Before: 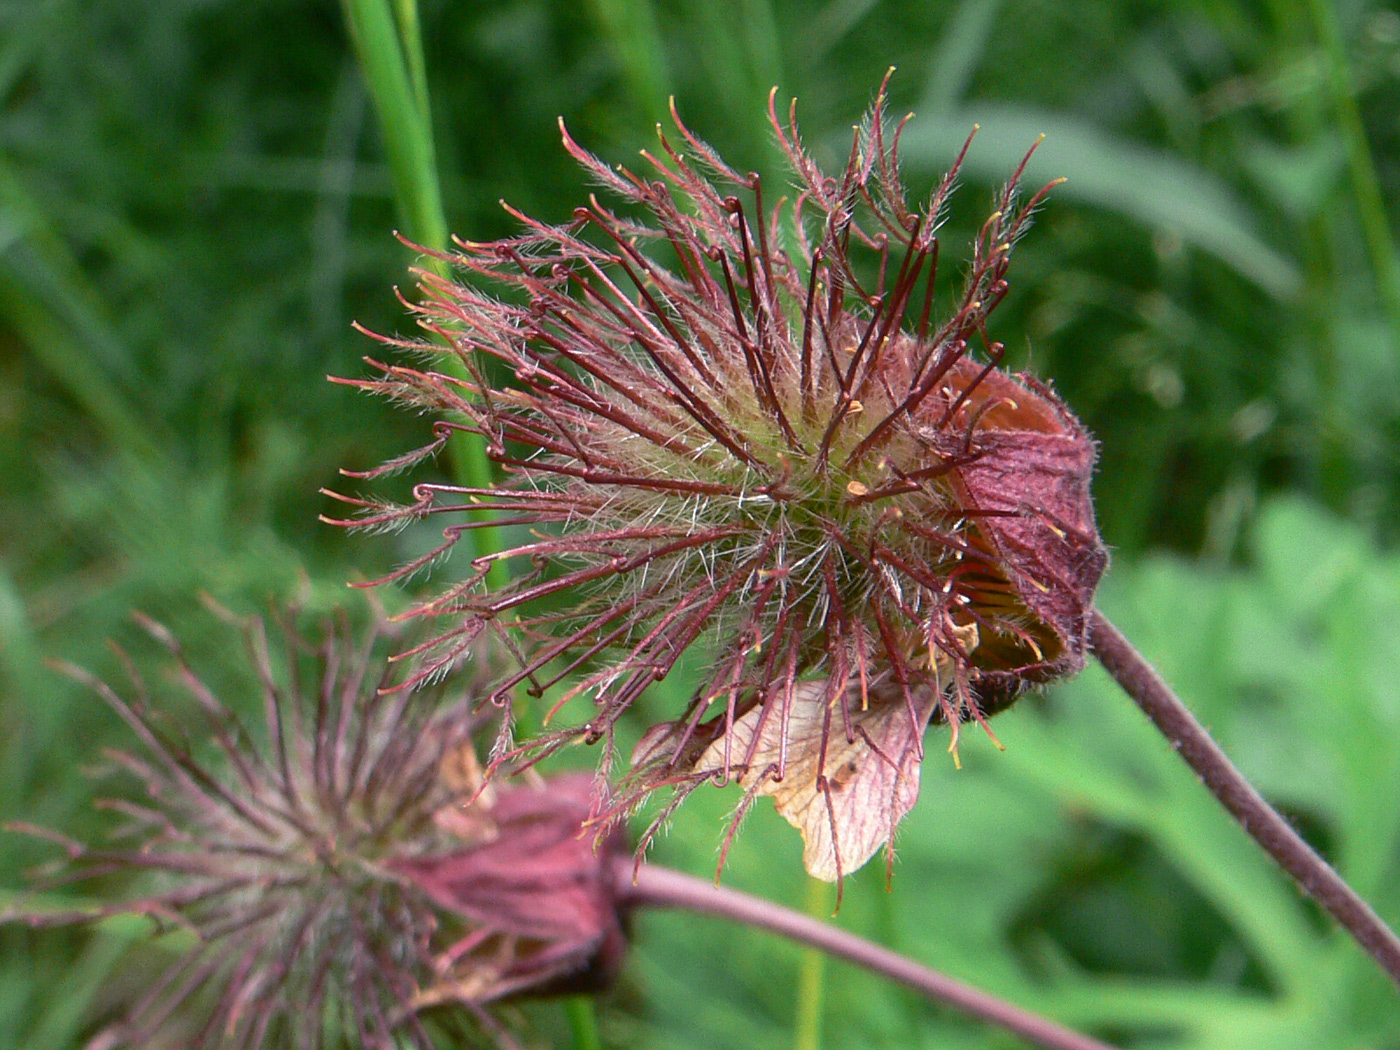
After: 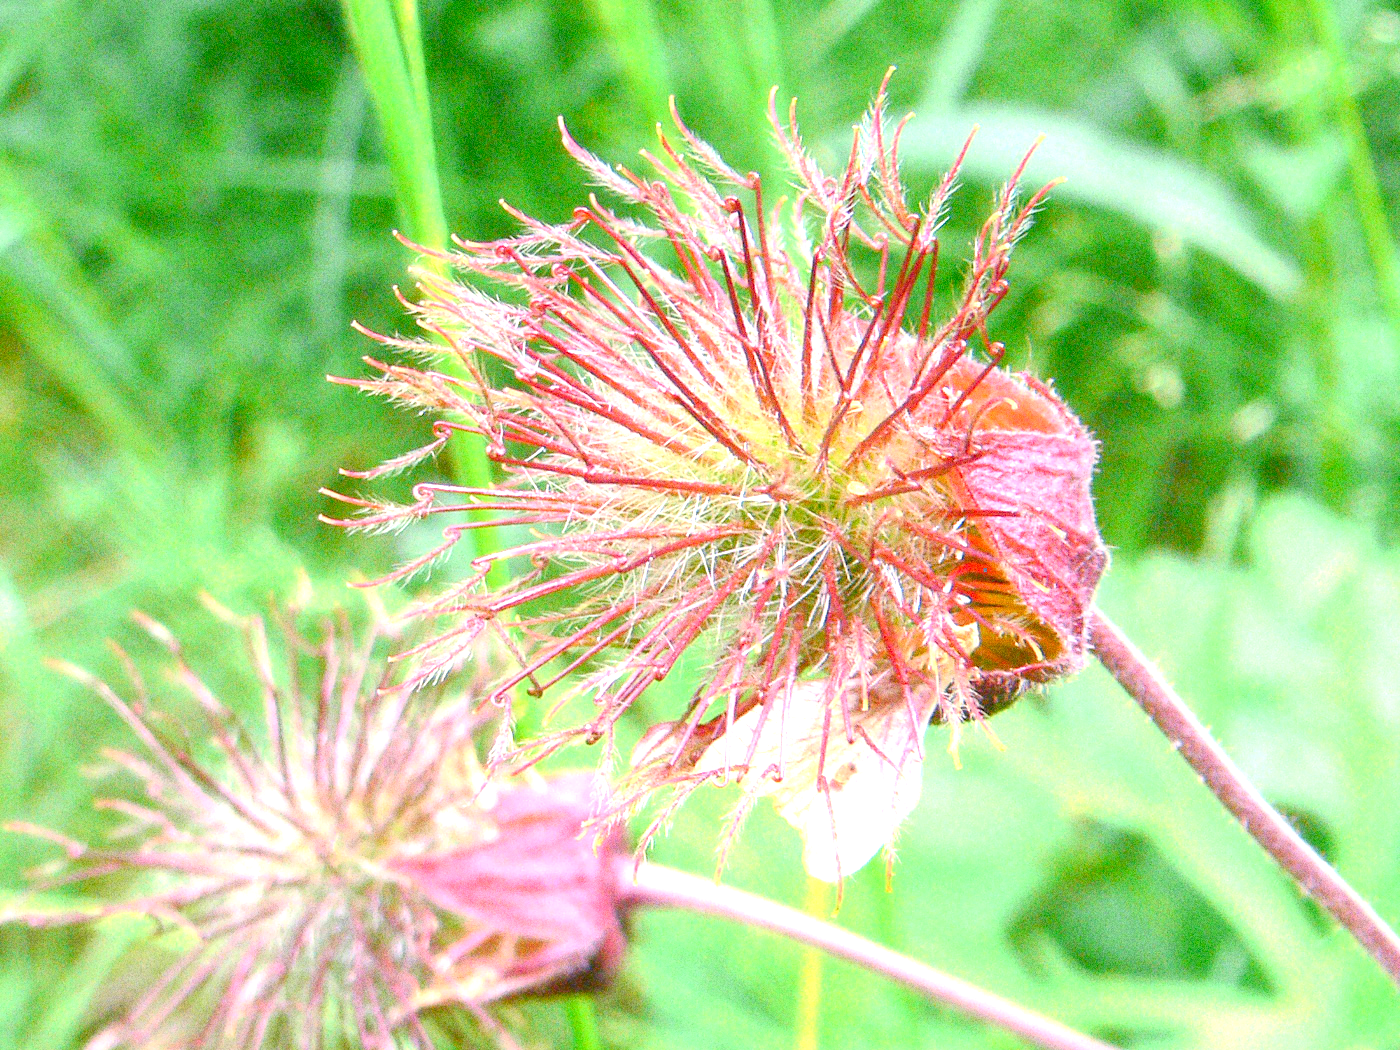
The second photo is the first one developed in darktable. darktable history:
grain: coarseness 0.09 ISO, strength 40%
levels: levels [0.072, 0.414, 0.976]
exposure: black level correction 0, exposure 1.9 EV, compensate highlight preservation false
